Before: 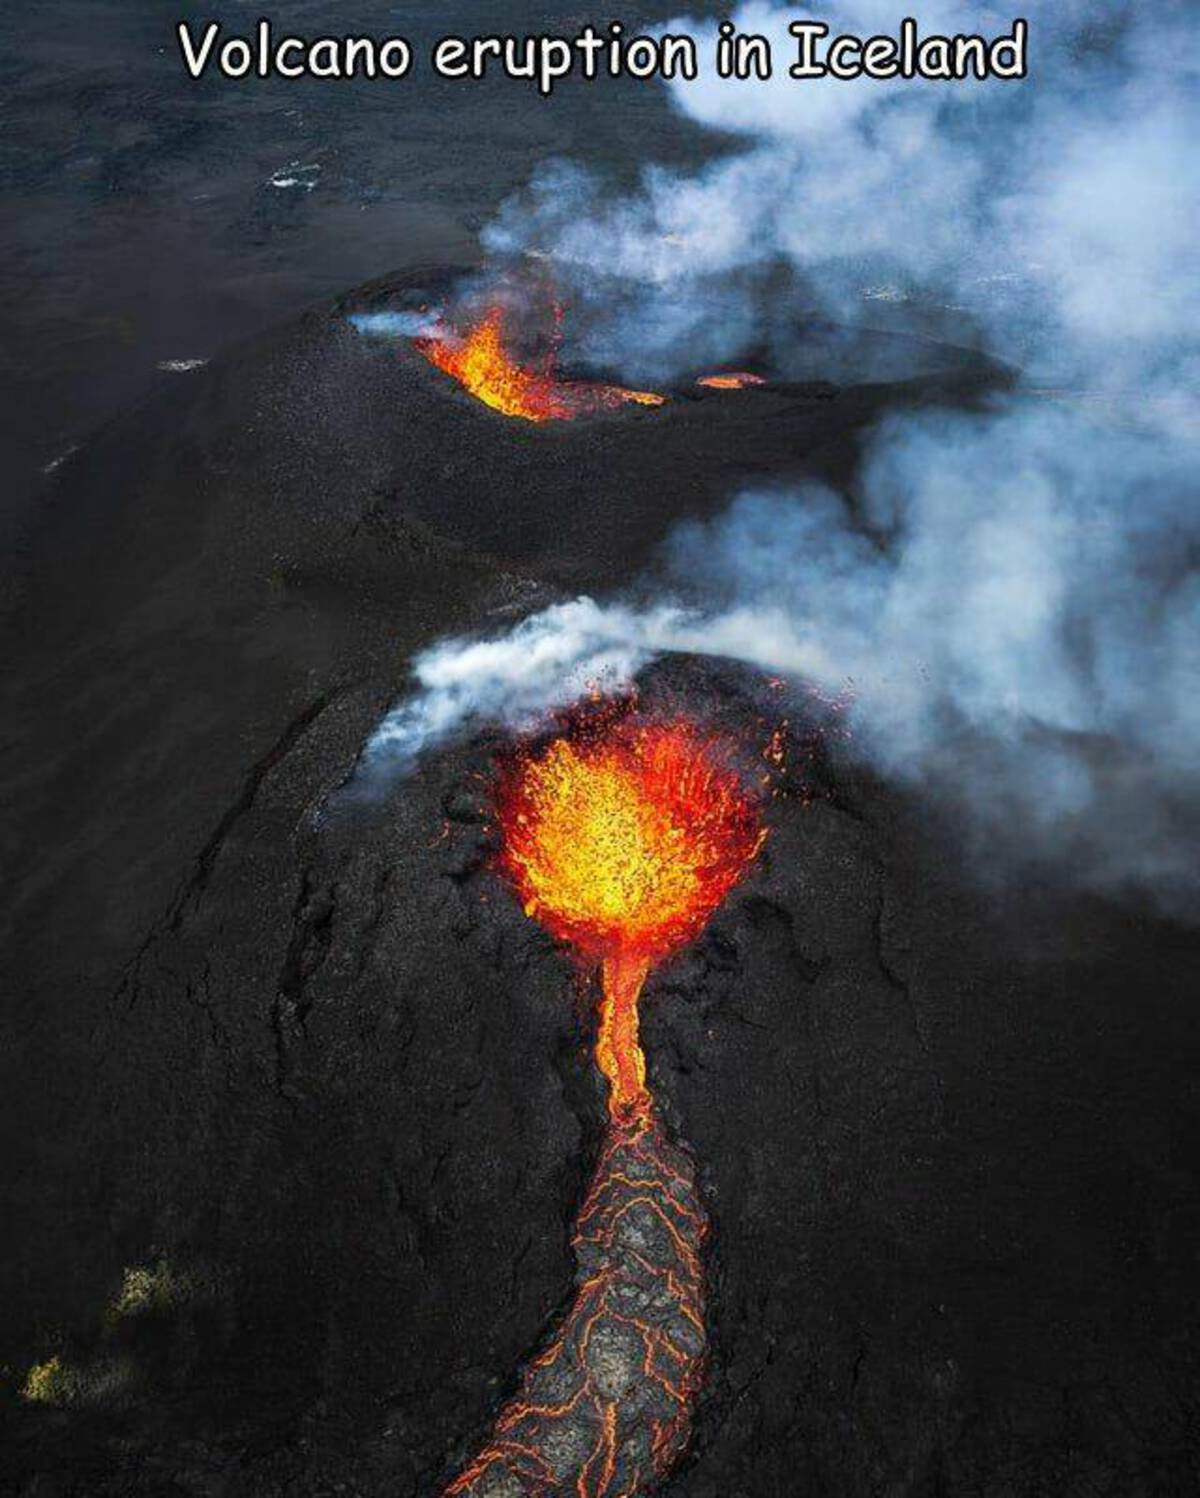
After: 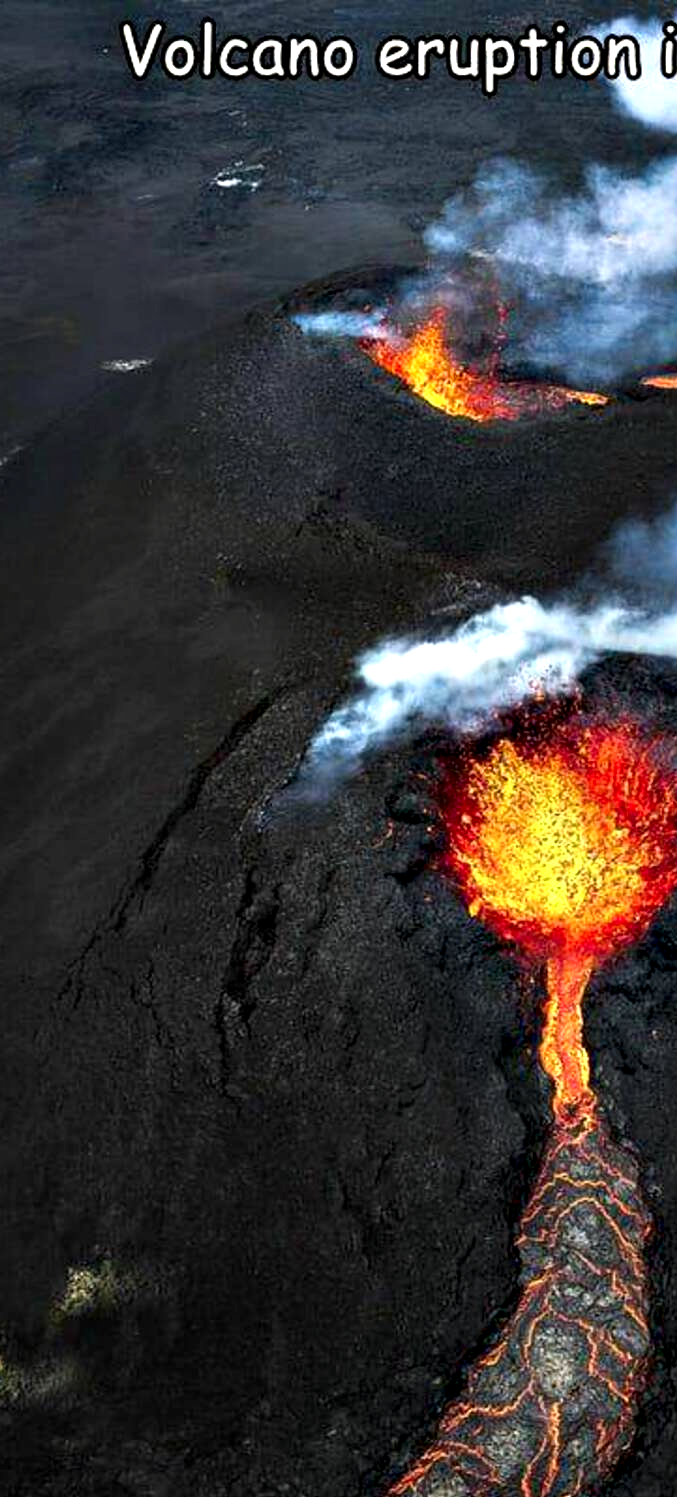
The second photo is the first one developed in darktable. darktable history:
crop: left 4.73%, right 38.794%
contrast equalizer: octaves 7, y [[0.6 ×6], [0.55 ×6], [0 ×6], [0 ×6], [0 ×6]]
tone equalizer: on, module defaults
